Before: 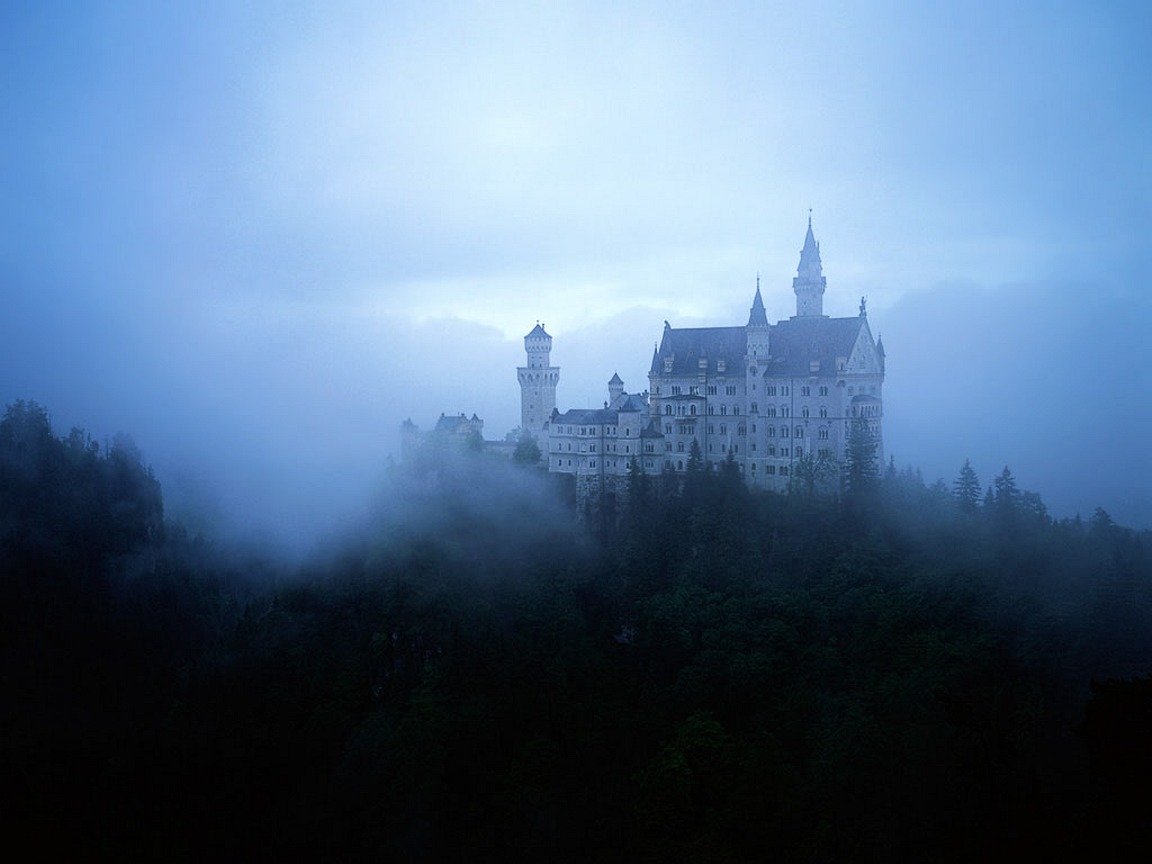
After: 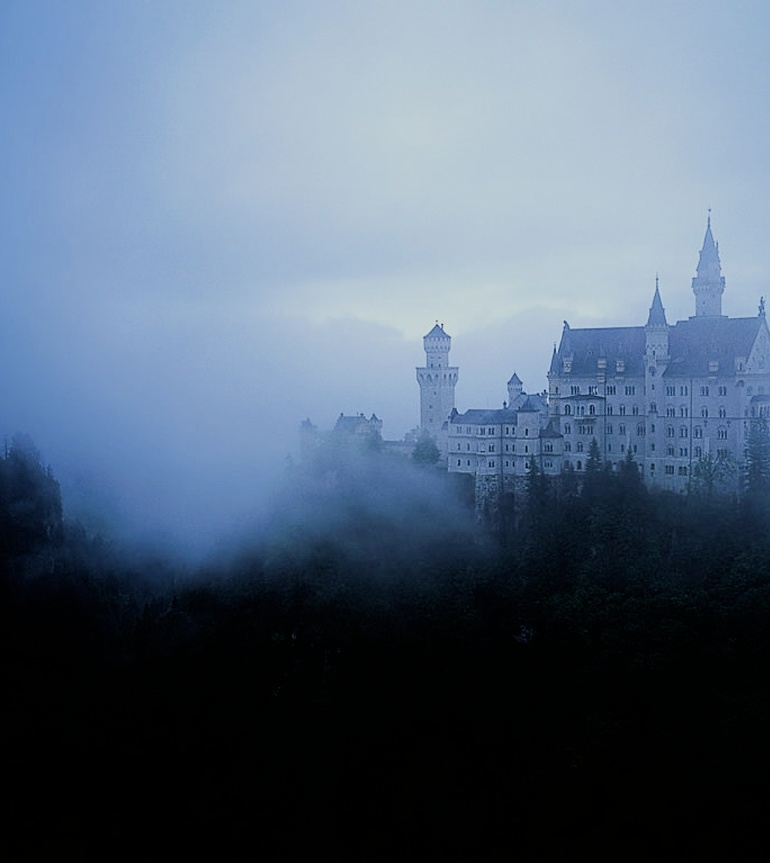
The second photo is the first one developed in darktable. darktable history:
sharpen: radius 1.9, amount 0.398, threshold 1.263
crop and rotate: left 8.813%, right 24.294%
filmic rgb: black relative exposure -7.65 EV, white relative exposure 4.56 EV, hardness 3.61
